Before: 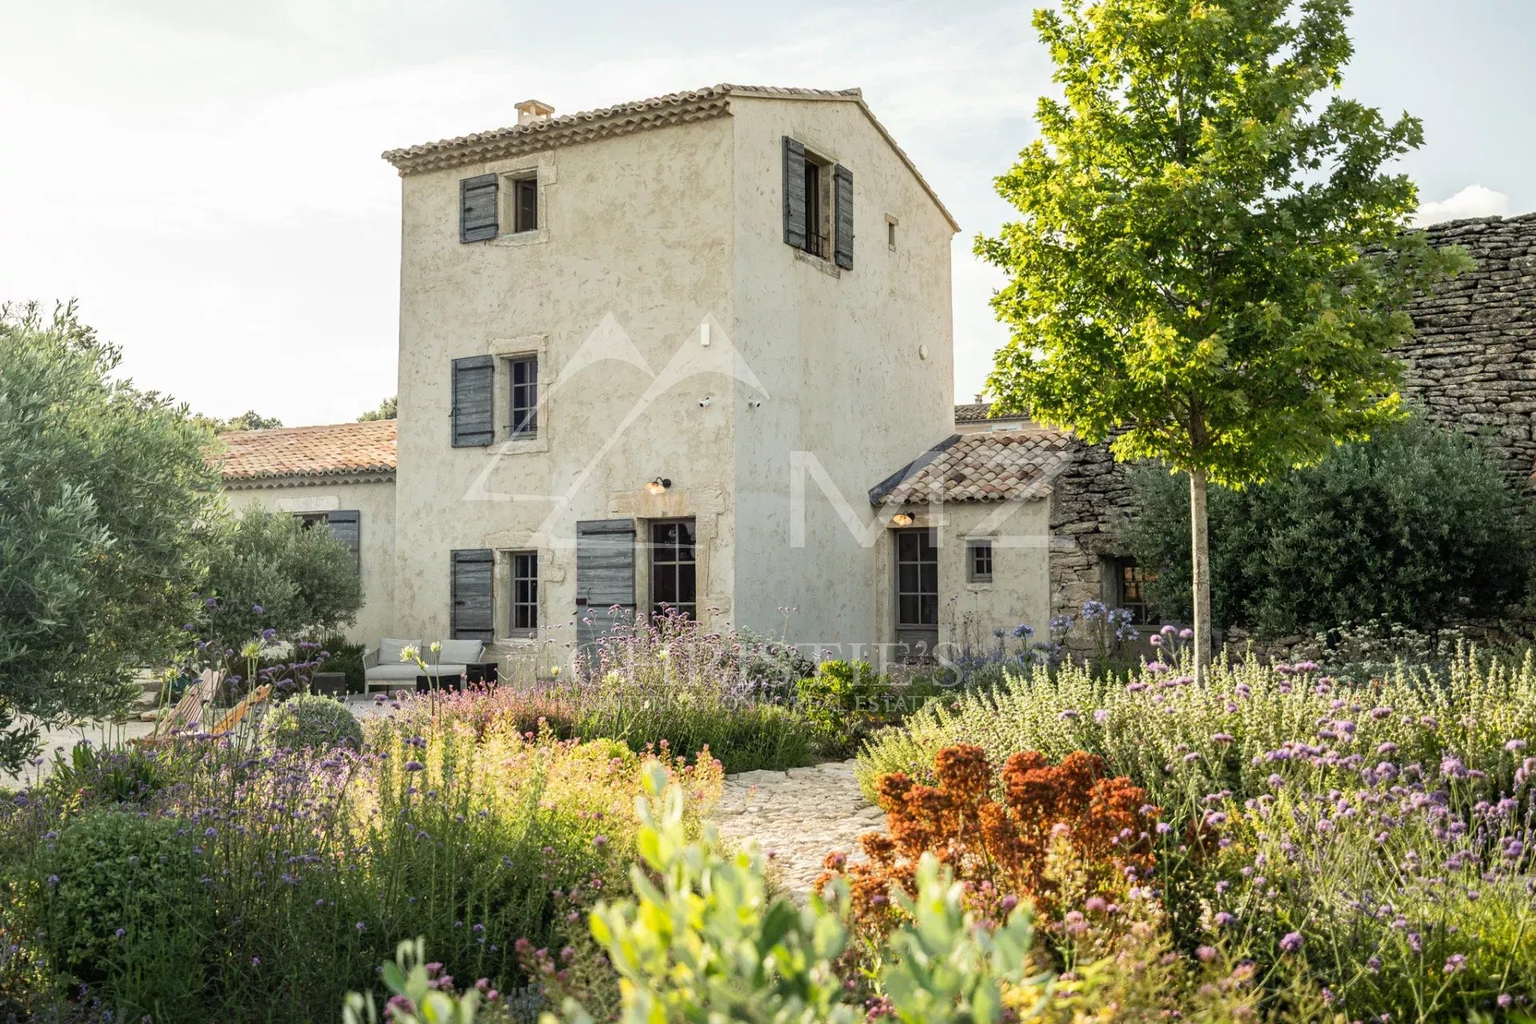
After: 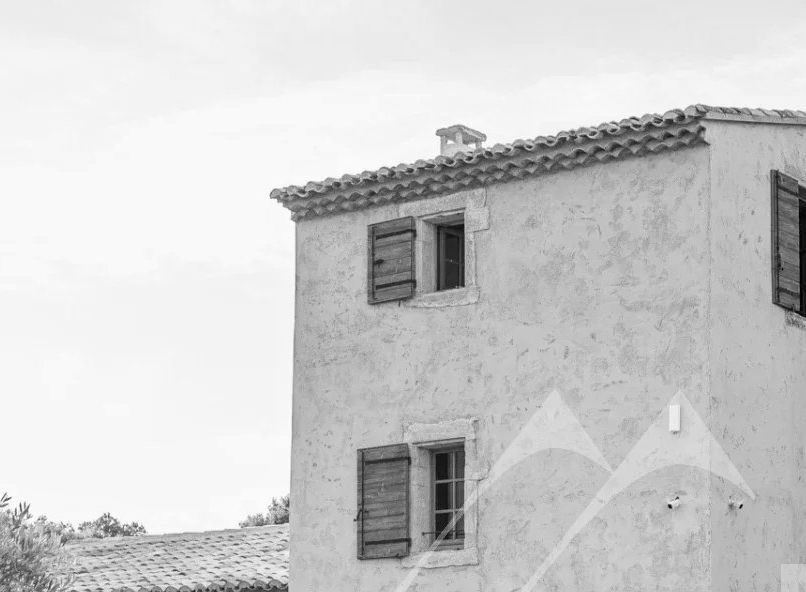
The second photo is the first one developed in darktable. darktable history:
monochrome: a -6.99, b 35.61, size 1.4
crop and rotate: left 10.817%, top 0.062%, right 47.194%, bottom 53.626%
